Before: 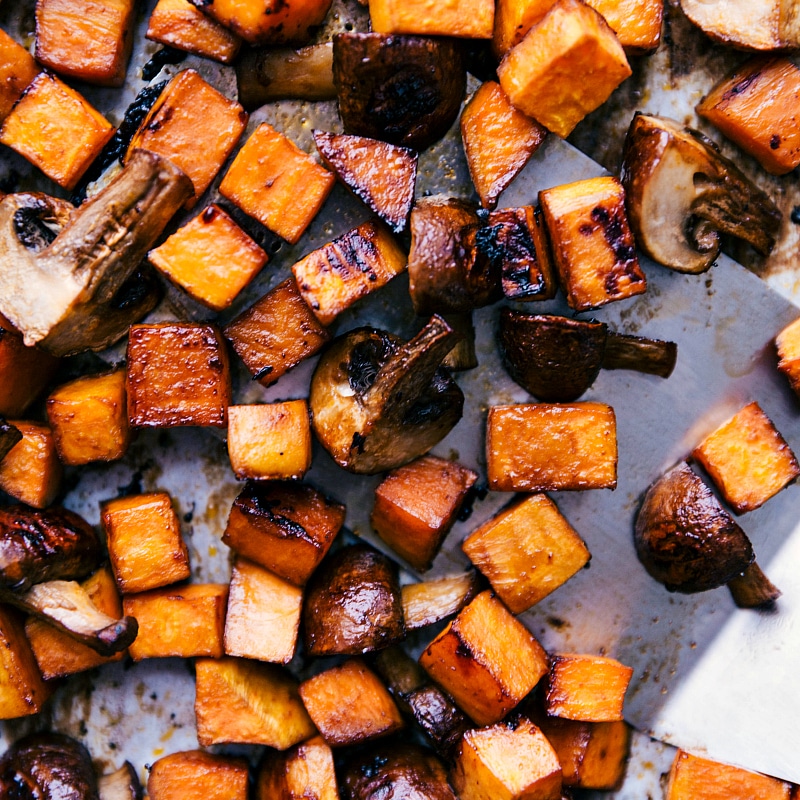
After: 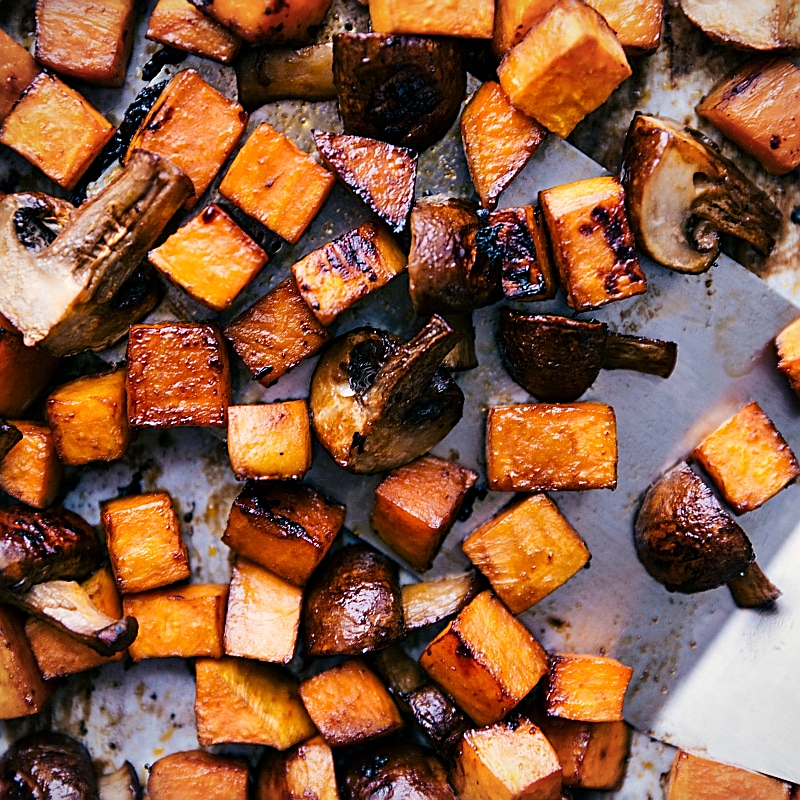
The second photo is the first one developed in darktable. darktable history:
sharpen: on, module defaults
vignetting: fall-off start 97.27%, fall-off radius 77.68%, brightness -0.416, saturation -0.297, width/height ratio 1.107
